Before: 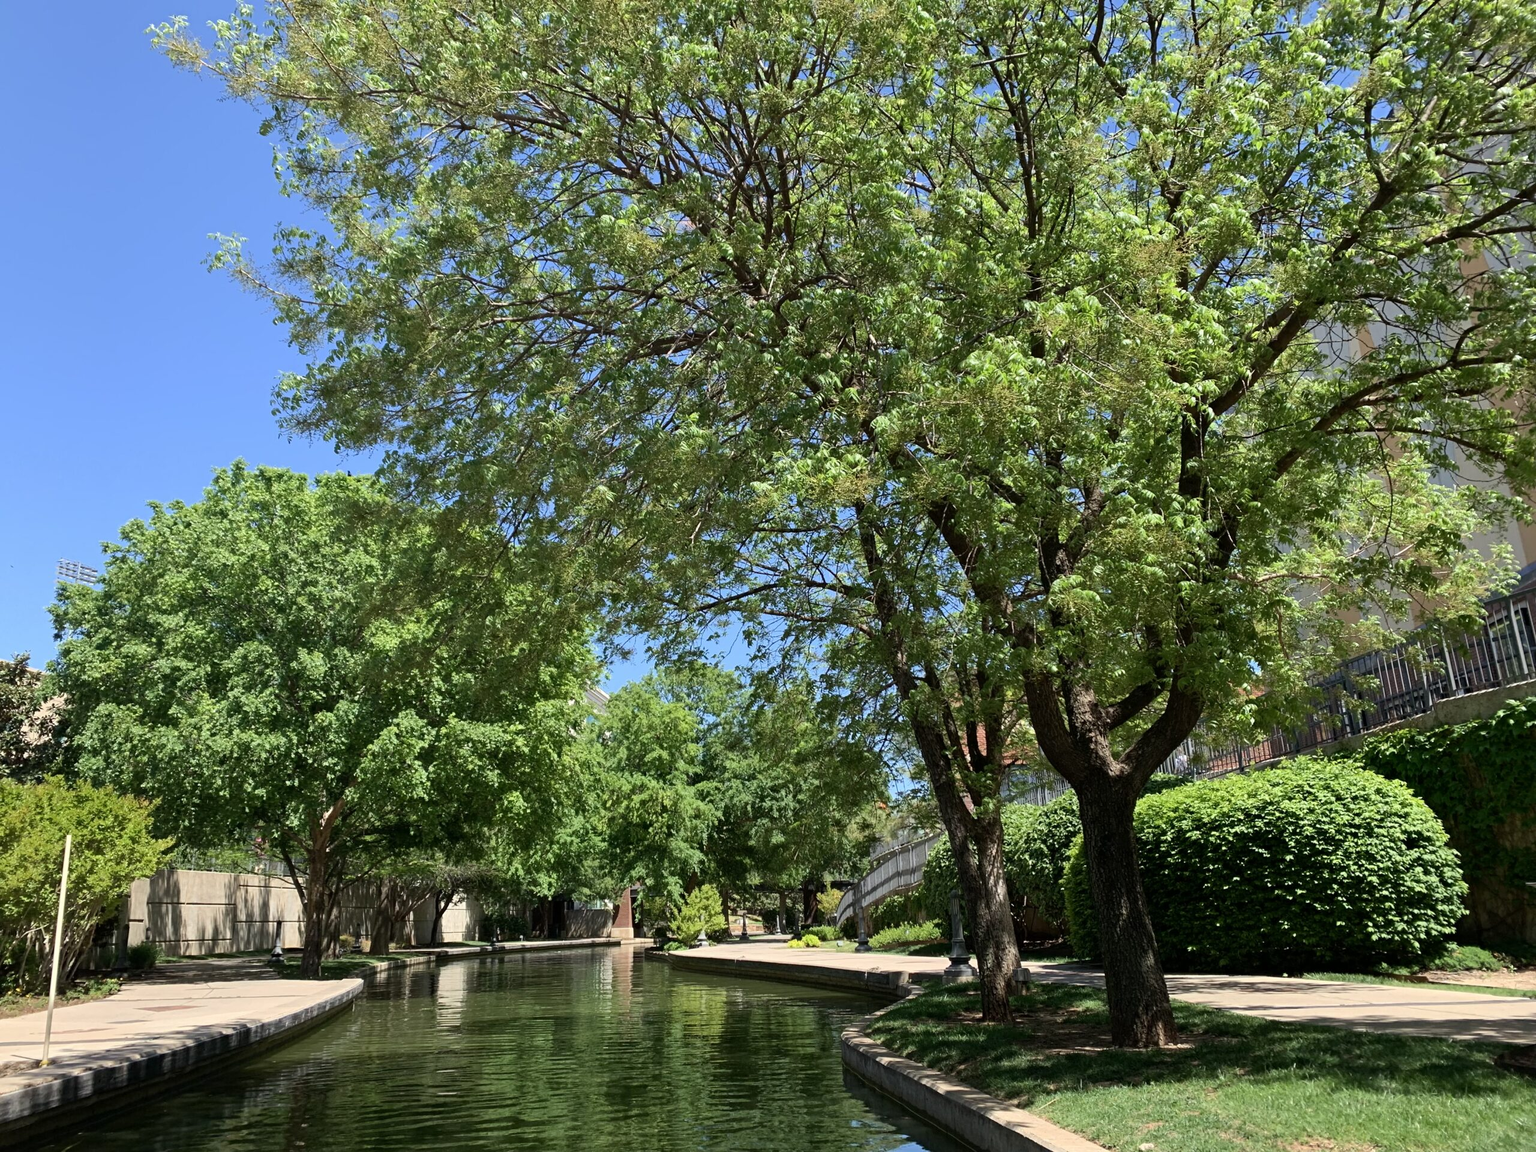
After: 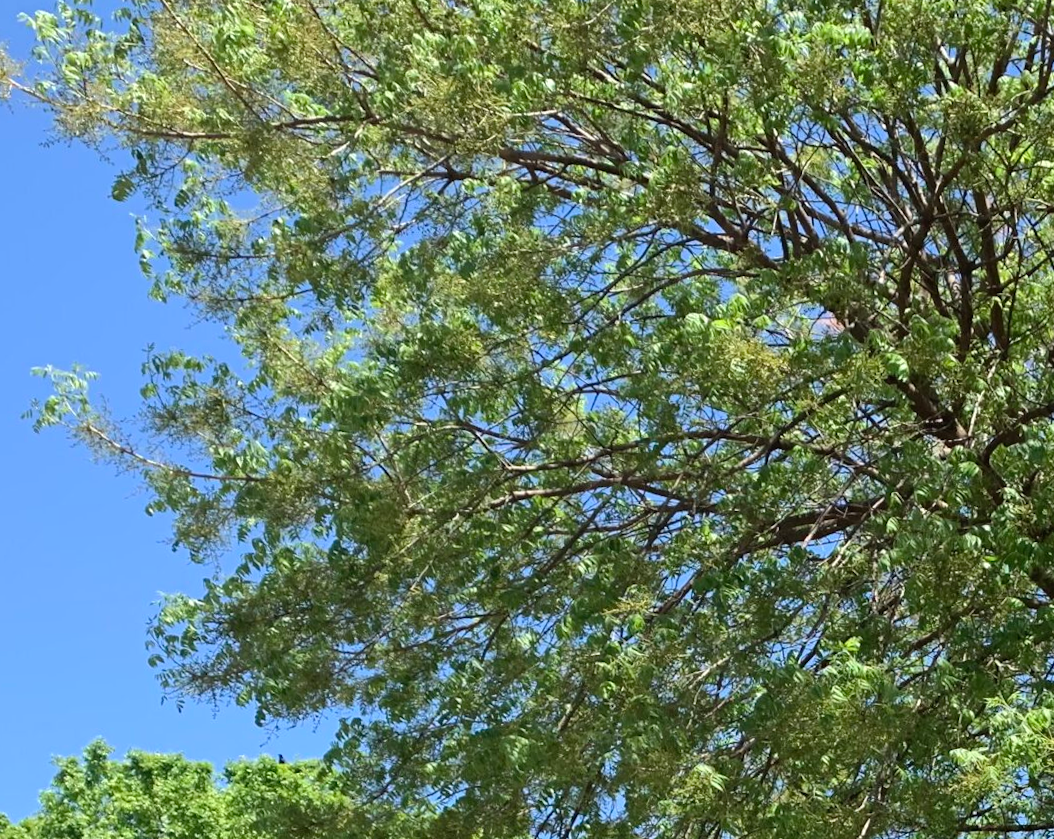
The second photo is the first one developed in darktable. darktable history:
exposure: black level correction -0.001, exposure 0.08 EV, compensate highlight preservation false
rotate and perspective: rotation -2°, crop left 0.022, crop right 0.978, crop top 0.049, crop bottom 0.951
crop and rotate: left 10.817%, top 0.062%, right 47.194%, bottom 53.626%
